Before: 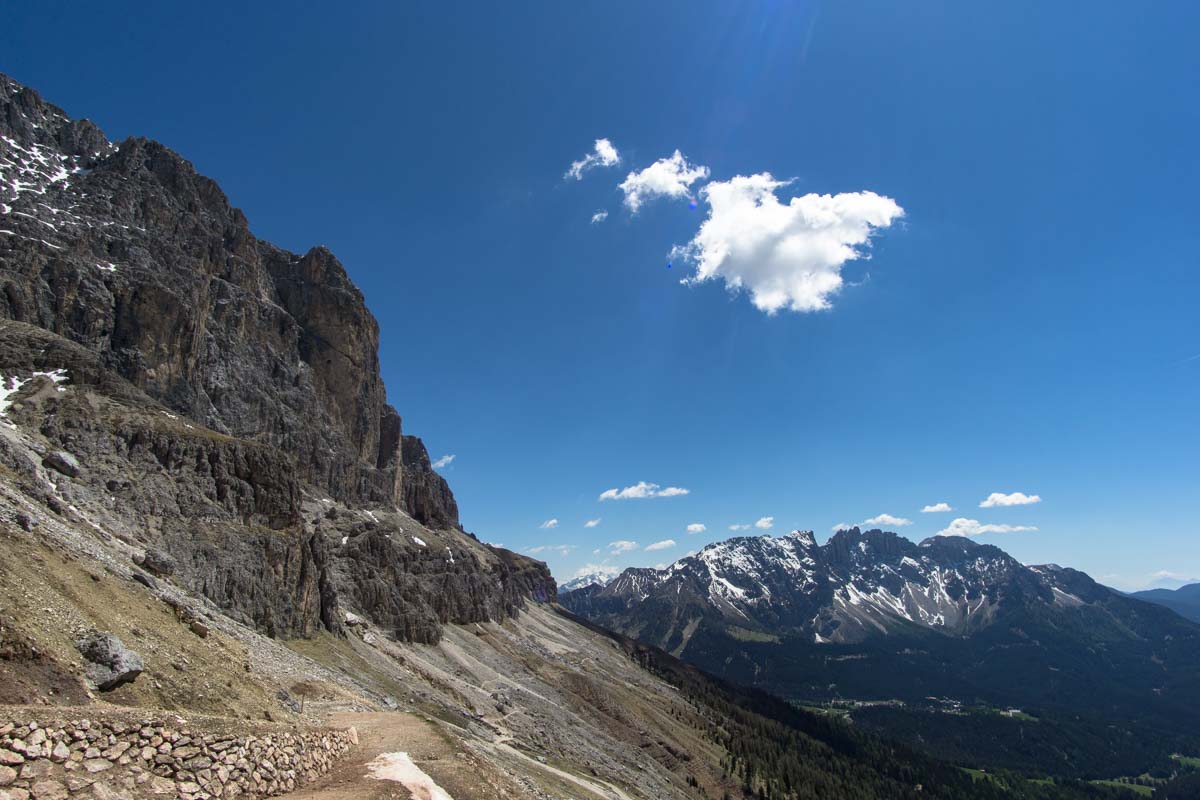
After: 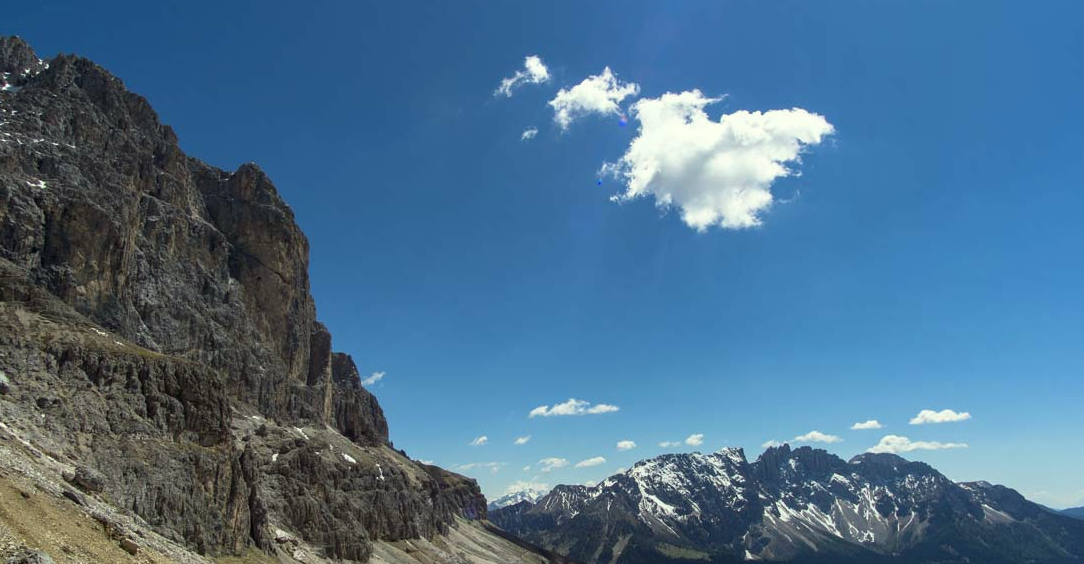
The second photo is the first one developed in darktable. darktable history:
color correction: highlights a* -4.37, highlights b* 6.9
crop: left 5.854%, top 10.419%, right 3.749%, bottom 19.076%
